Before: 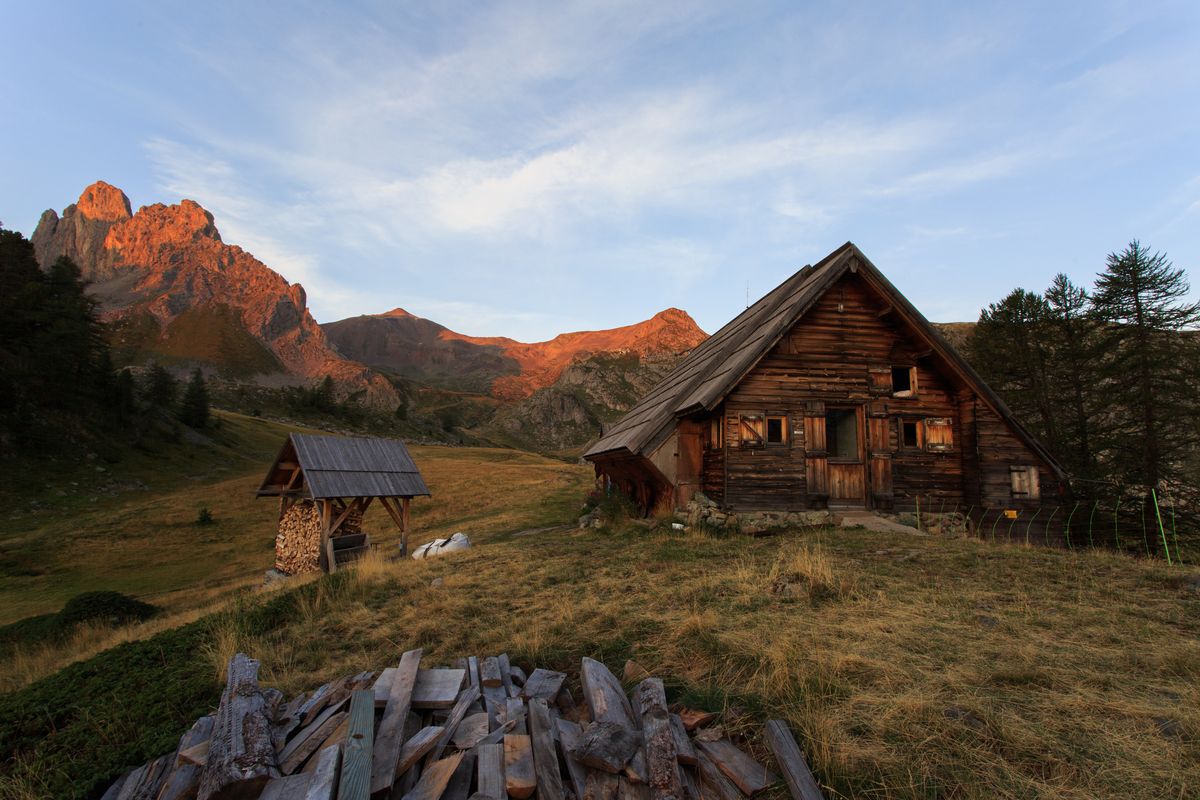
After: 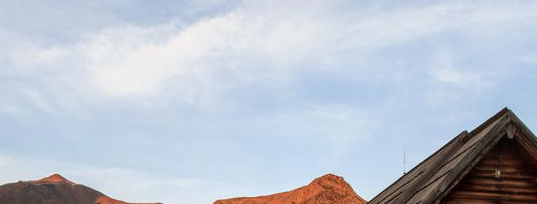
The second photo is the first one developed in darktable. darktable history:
local contrast: on, module defaults
crop: left 28.612%, top 16.817%, right 26.596%, bottom 57.657%
contrast brightness saturation: saturation -0.057
